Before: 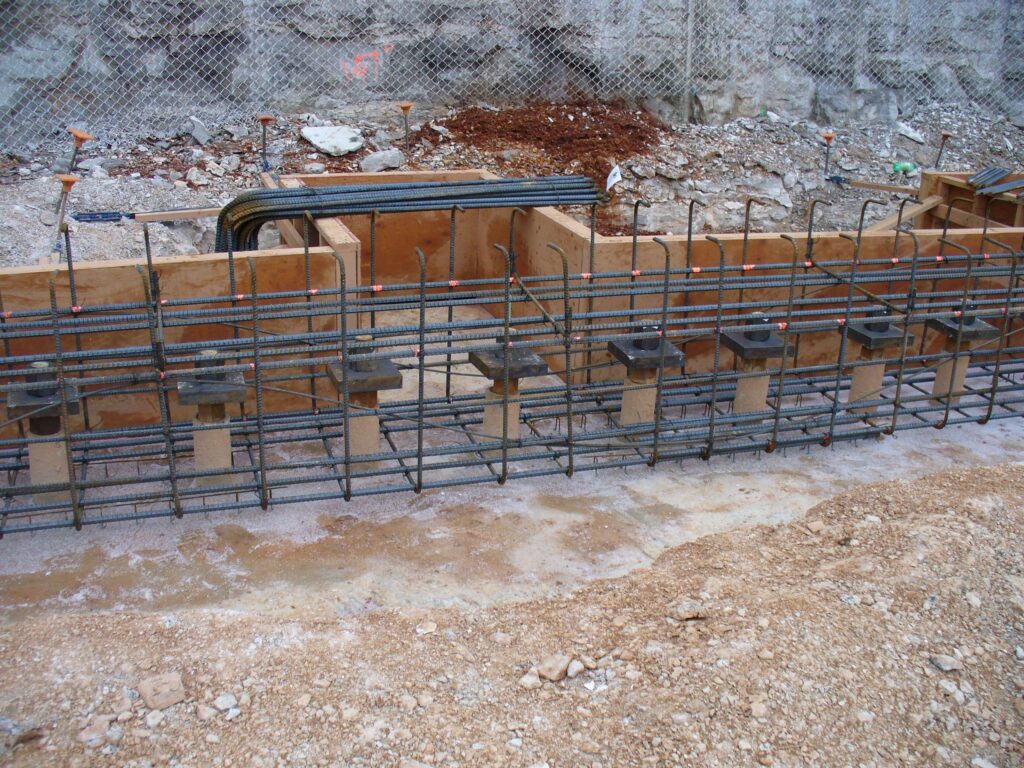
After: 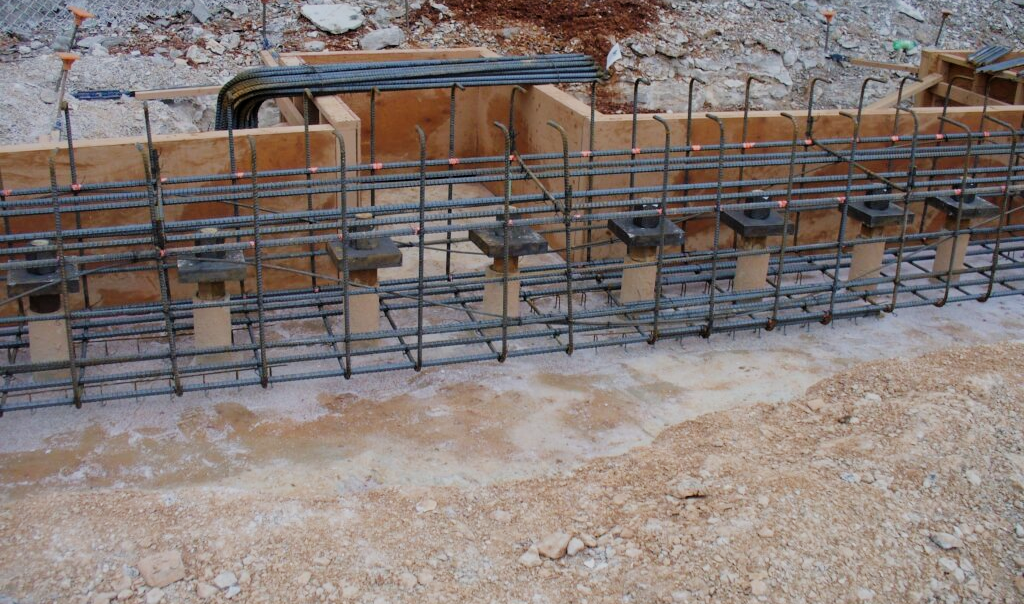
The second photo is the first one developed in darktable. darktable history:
crop and rotate: top 15.938%, bottom 5.307%
filmic rgb: black relative exposure -7.65 EV, white relative exposure 4.56 EV, hardness 3.61
